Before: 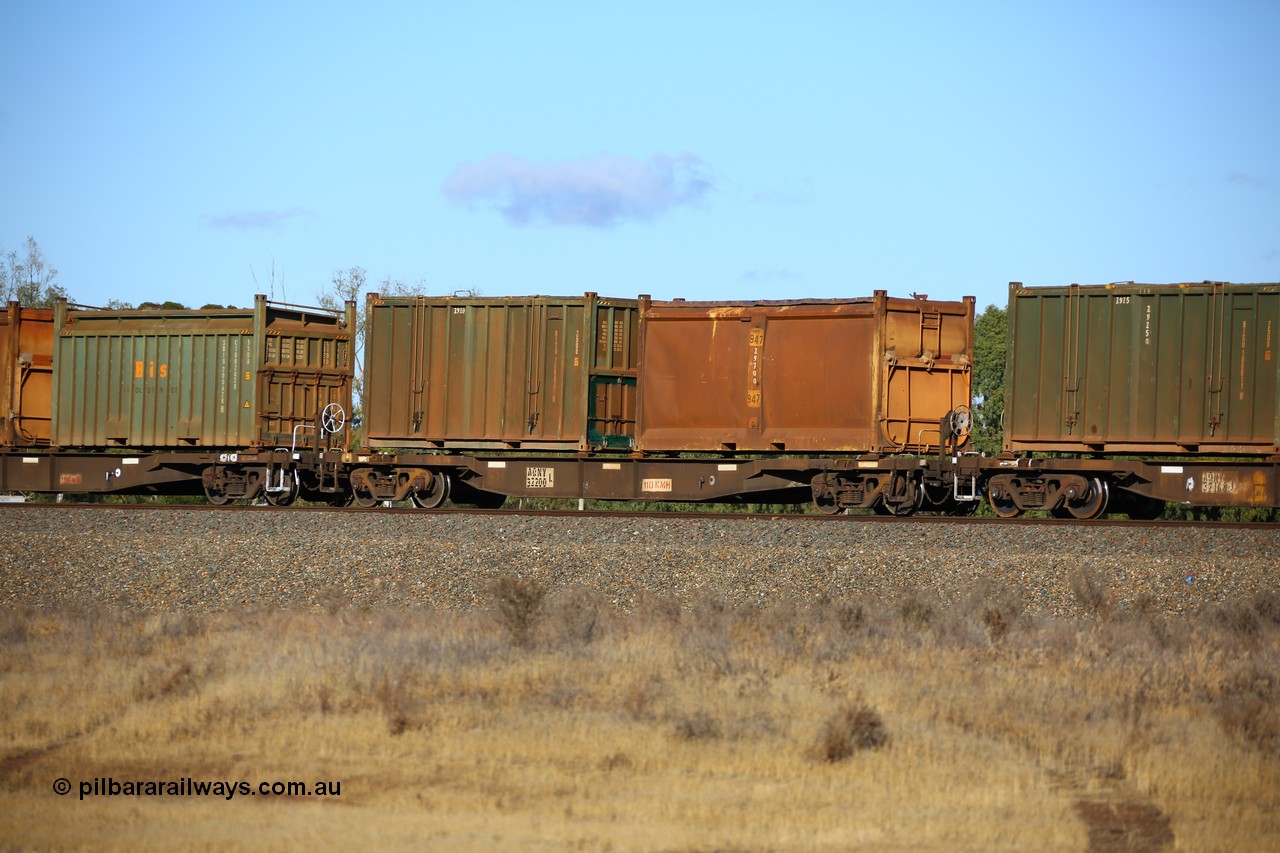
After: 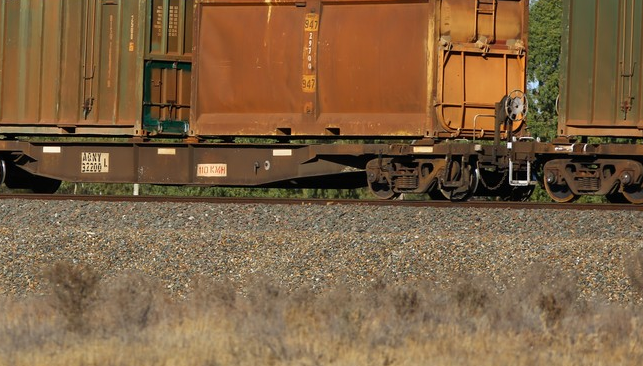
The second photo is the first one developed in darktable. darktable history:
crop: left 34.82%, top 37.017%, right 14.875%, bottom 20.034%
